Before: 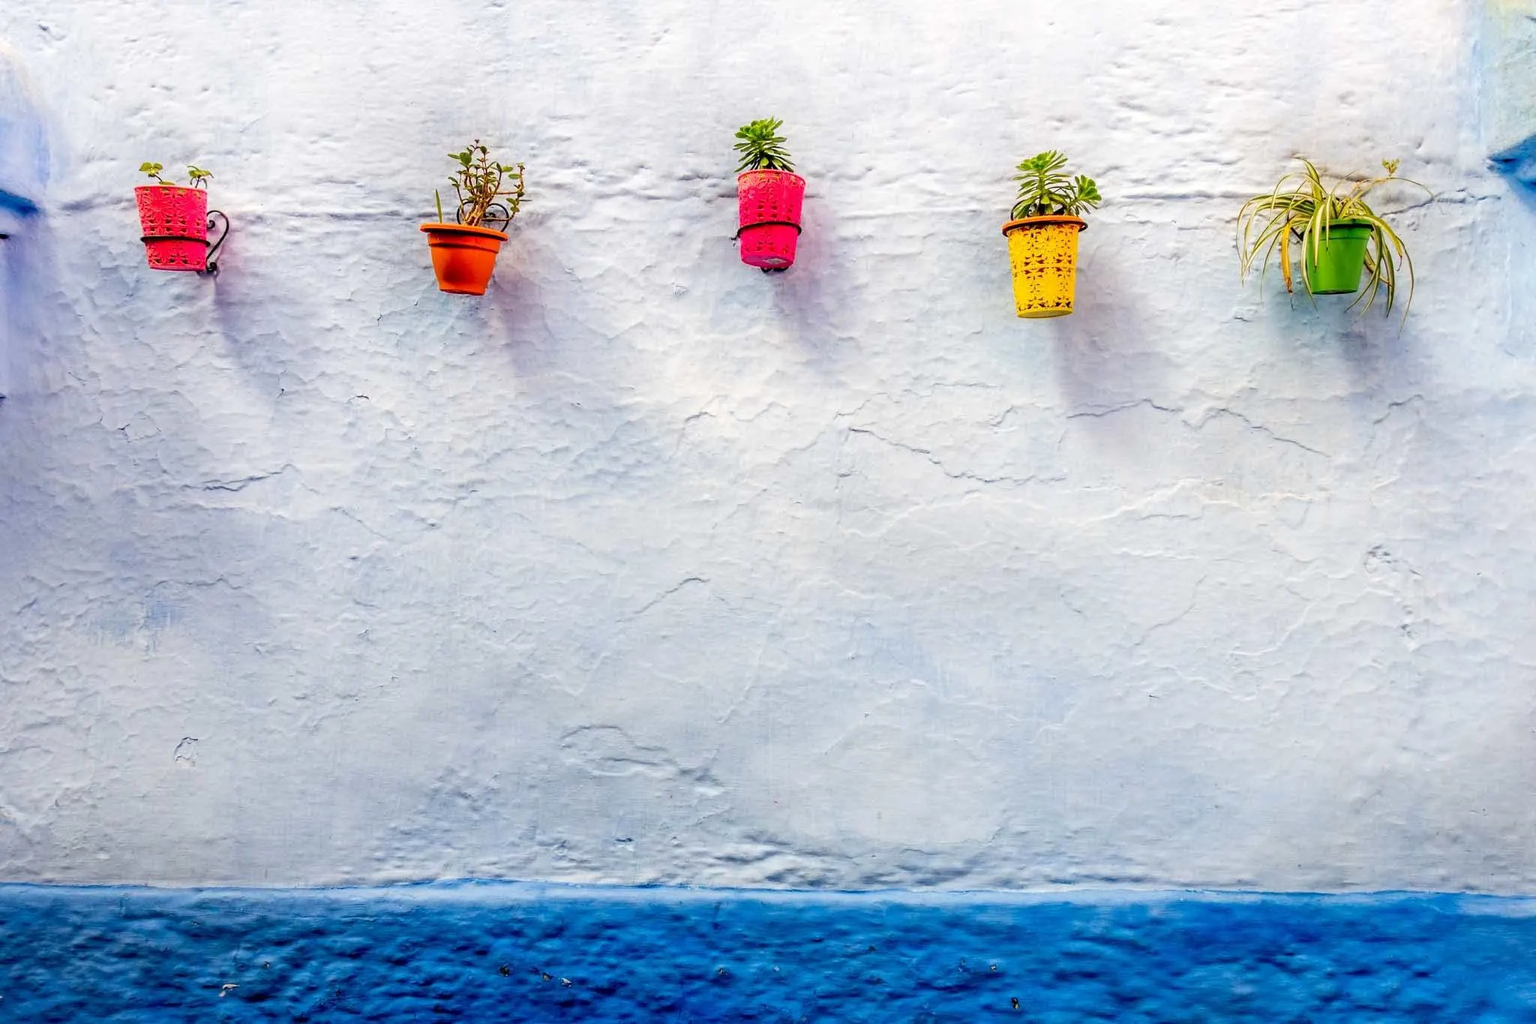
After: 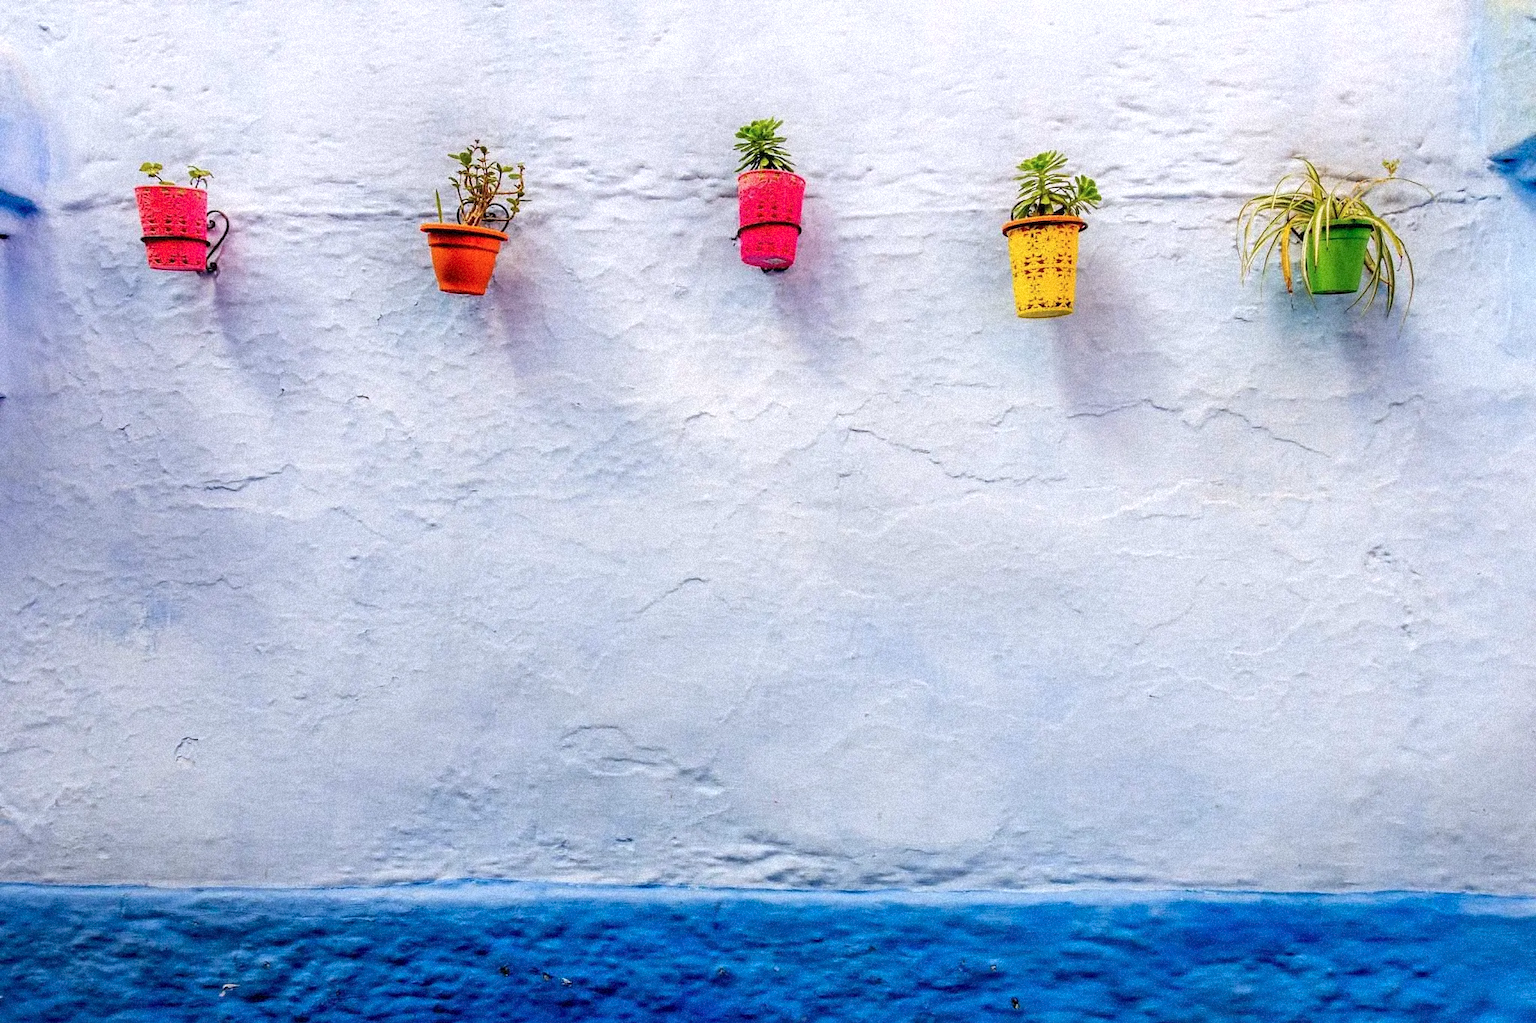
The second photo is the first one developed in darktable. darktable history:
white balance: red 1.009, blue 0.985
grain: coarseness 9.38 ISO, strength 34.99%, mid-tones bias 0%
color calibration: illuminant as shot in camera, x 0.358, y 0.373, temperature 4628.91 K
